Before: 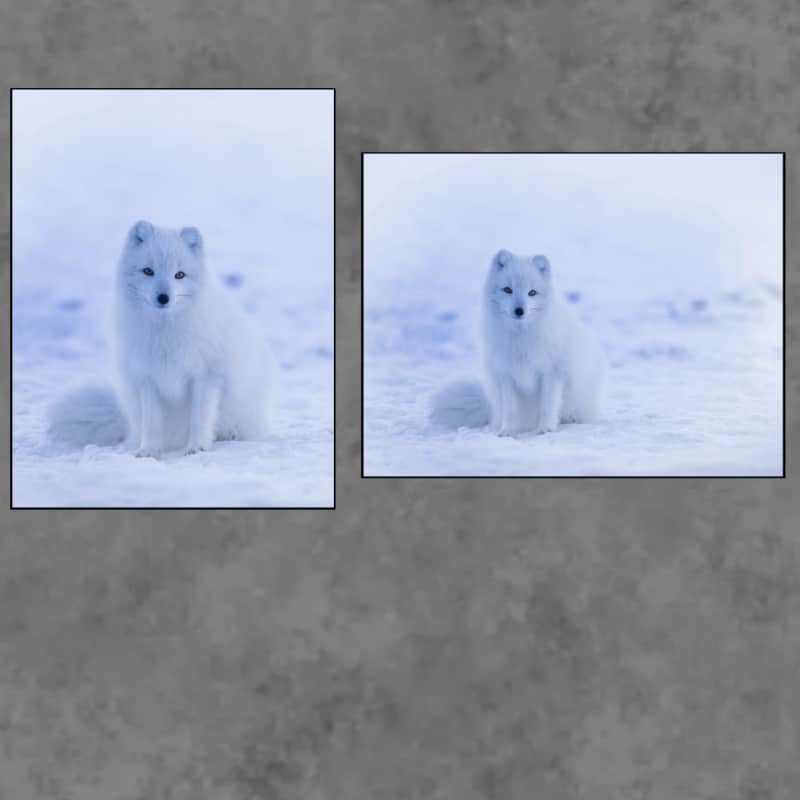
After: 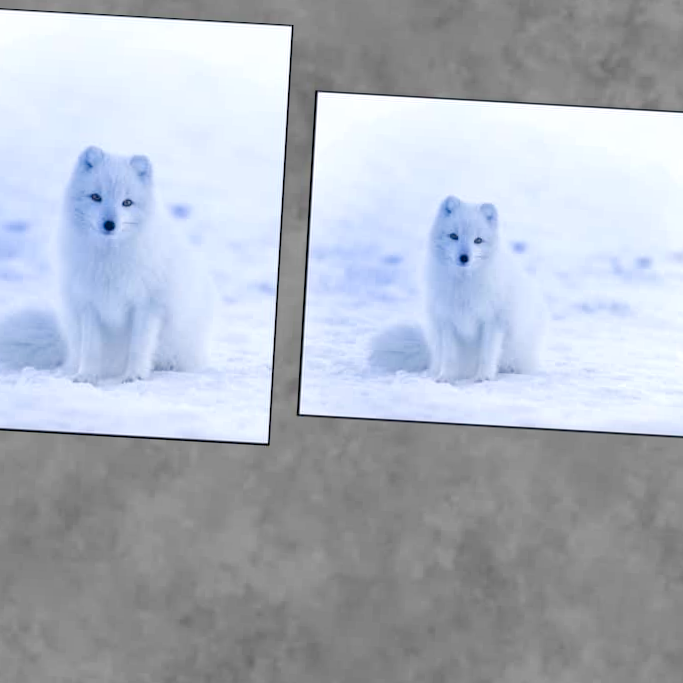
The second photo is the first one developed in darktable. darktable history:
exposure: exposure -0.048 EV, compensate highlight preservation false
color balance rgb: perceptual saturation grading › global saturation 20%, perceptual saturation grading › highlights -50%, perceptual saturation grading › shadows 30%, perceptual brilliance grading › global brilliance 10%, perceptual brilliance grading › shadows 15%
crop and rotate: angle -3.27°, left 5.211%, top 5.211%, right 4.607%, bottom 4.607%
